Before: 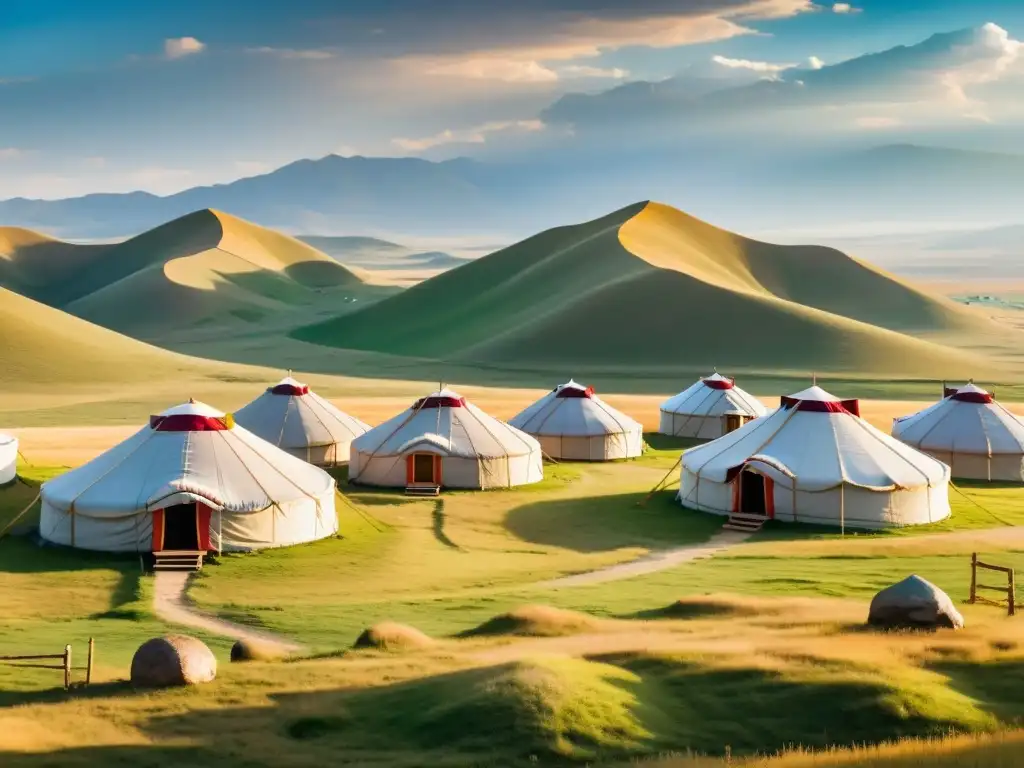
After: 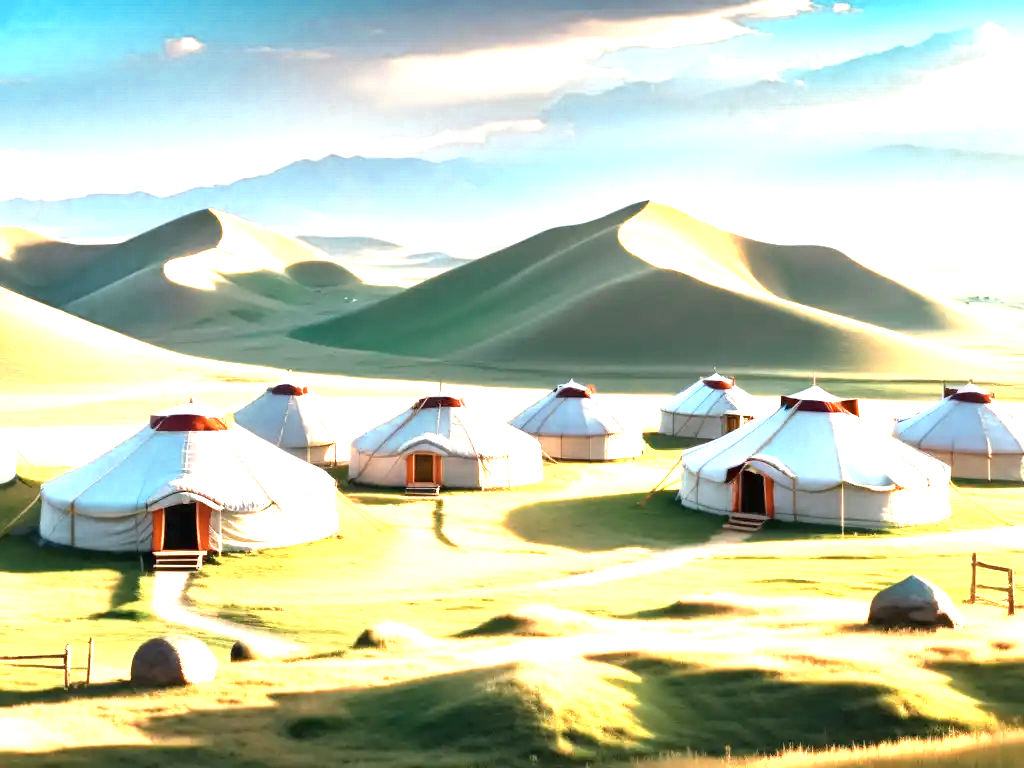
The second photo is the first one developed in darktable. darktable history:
exposure: black level correction 0, exposure 1.1 EV, compensate exposure bias true, compensate highlight preservation false
color zones: curves: ch0 [(0.018, 0.548) (0.197, 0.654) (0.425, 0.447) (0.605, 0.658) (0.732, 0.579)]; ch1 [(0.105, 0.531) (0.224, 0.531) (0.386, 0.39) (0.618, 0.456) (0.732, 0.456) (0.956, 0.421)]; ch2 [(0.039, 0.583) (0.215, 0.465) (0.399, 0.544) (0.465, 0.548) (0.614, 0.447) (0.724, 0.43) (0.882, 0.623) (0.956, 0.632)]
white balance: emerald 1
